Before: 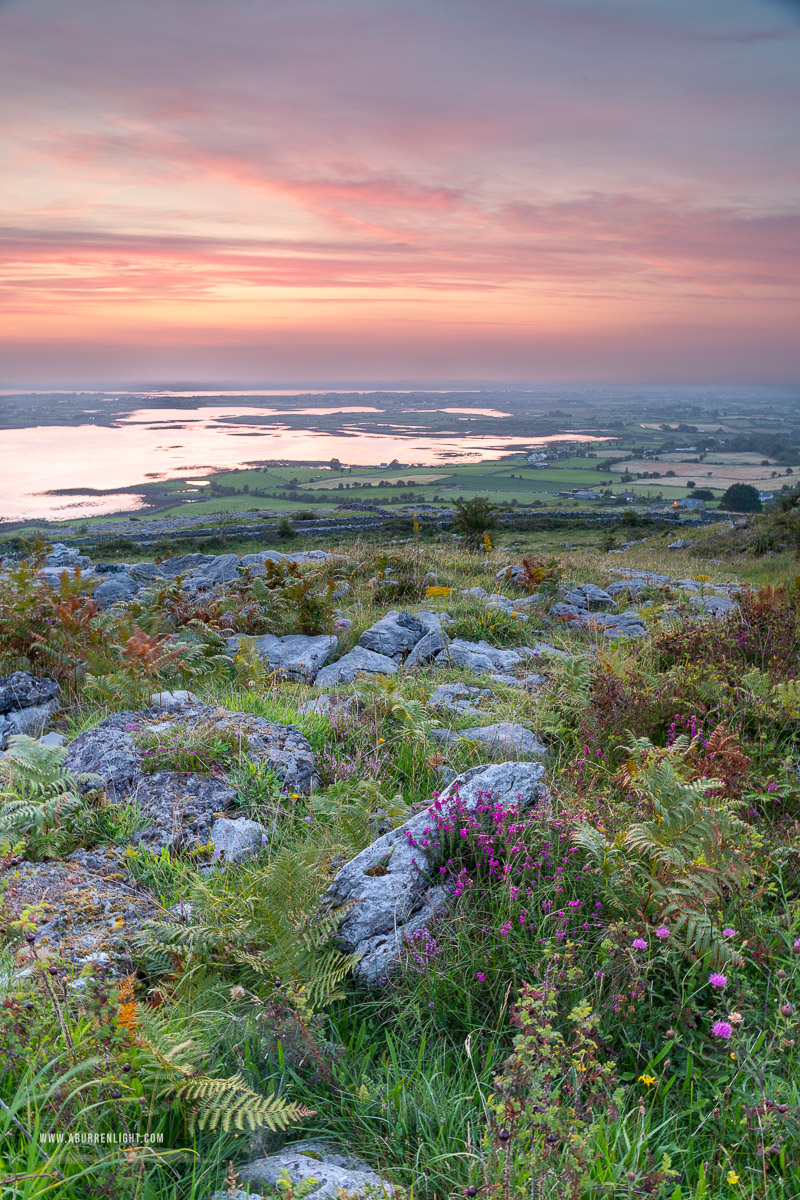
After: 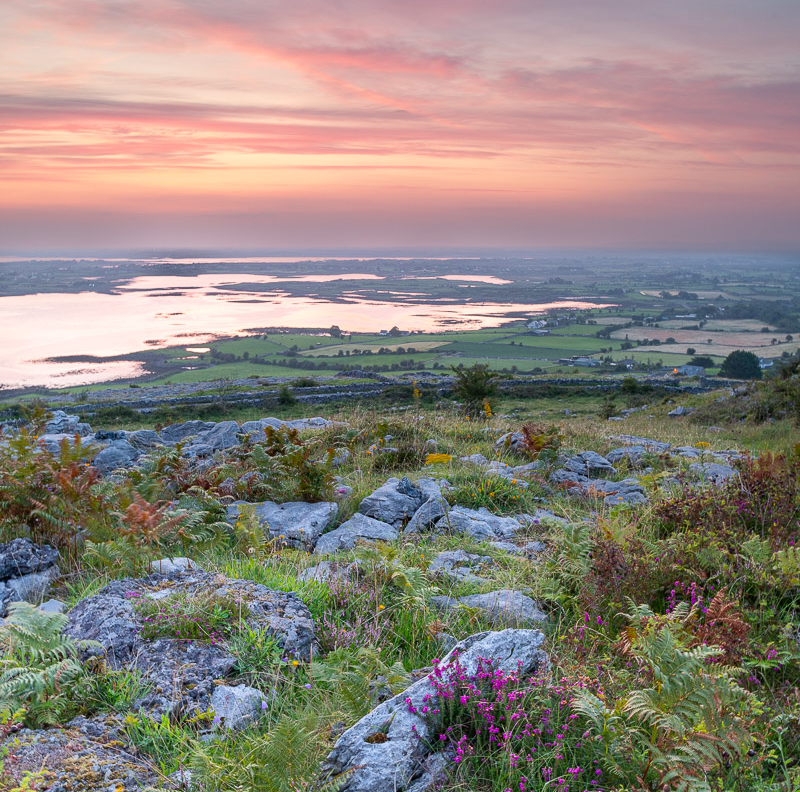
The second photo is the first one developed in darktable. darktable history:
crop: top 11.146%, bottom 22.613%
